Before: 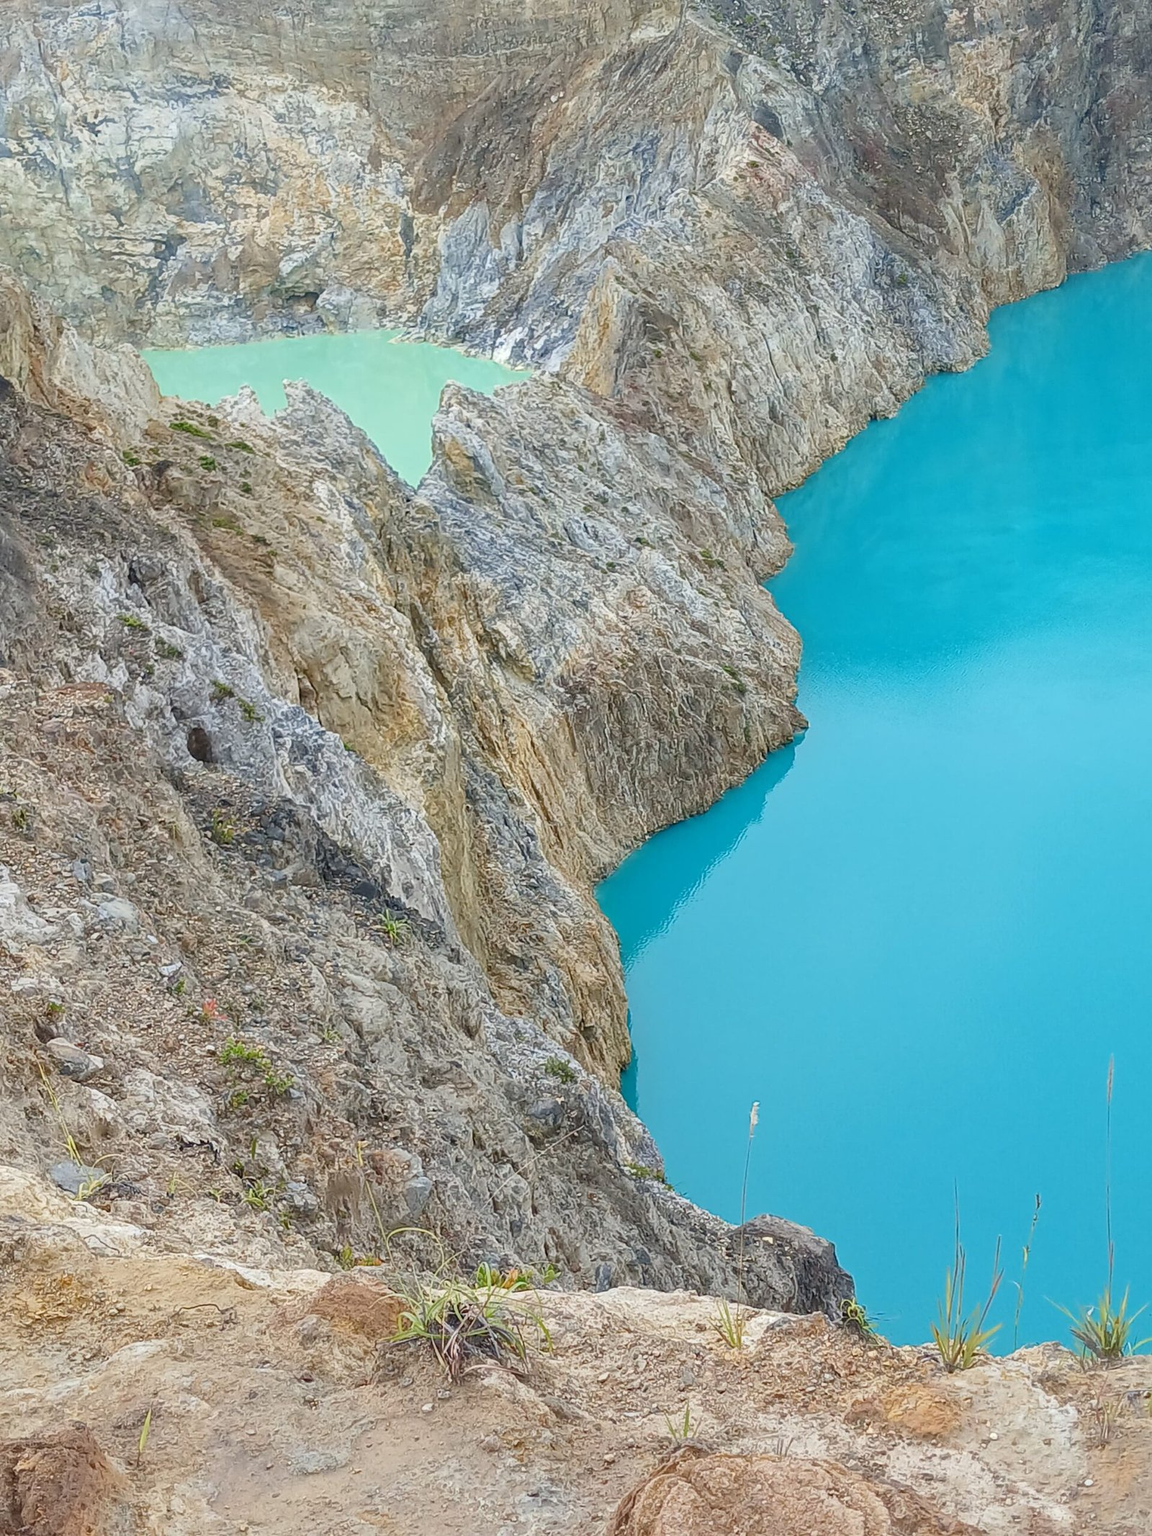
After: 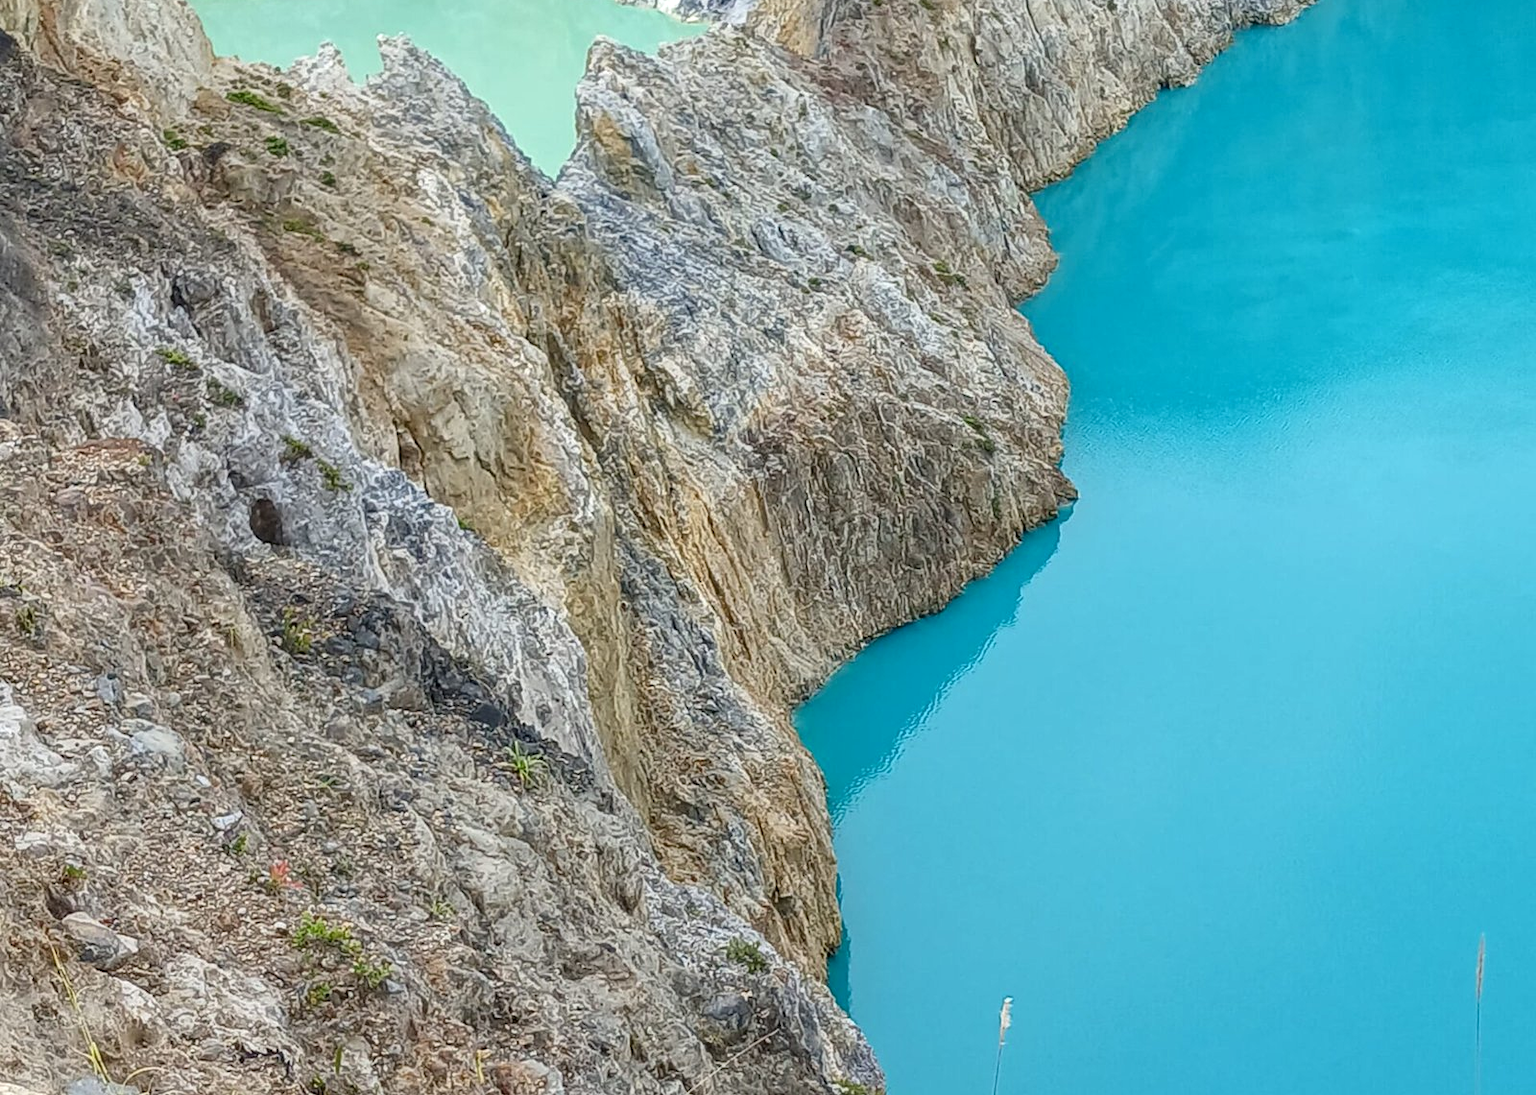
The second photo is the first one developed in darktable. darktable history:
local contrast: on, module defaults
crop and rotate: top 23.043%, bottom 23.437%
